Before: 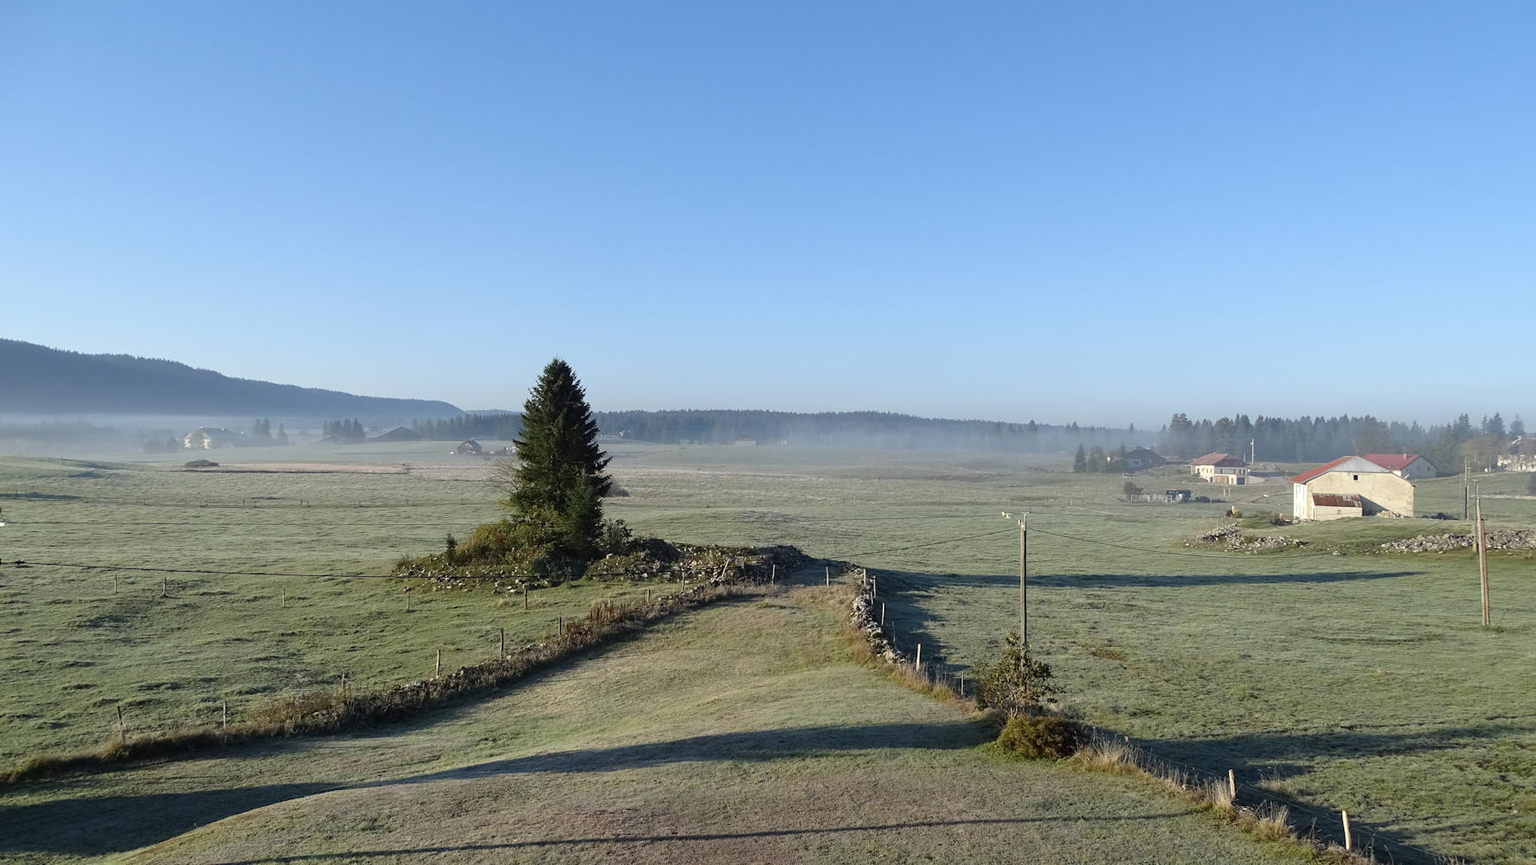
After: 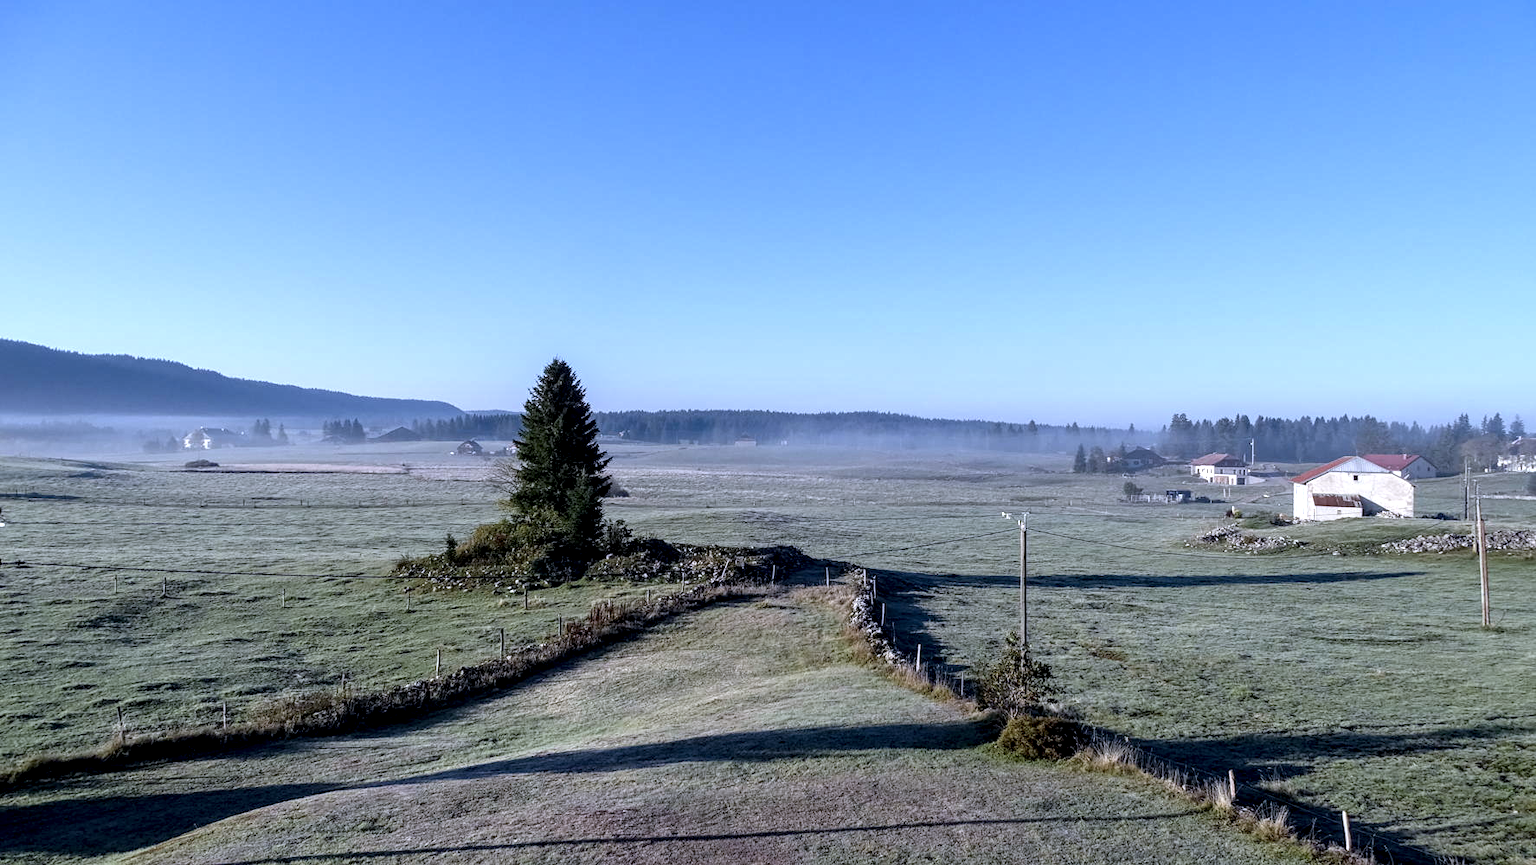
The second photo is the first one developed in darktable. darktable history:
local contrast: highlights 65%, shadows 53%, detail 168%, midtone range 0.509
color calibration: illuminant as shot in camera, x 0.379, y 0.398, temperature 4143.44 K
